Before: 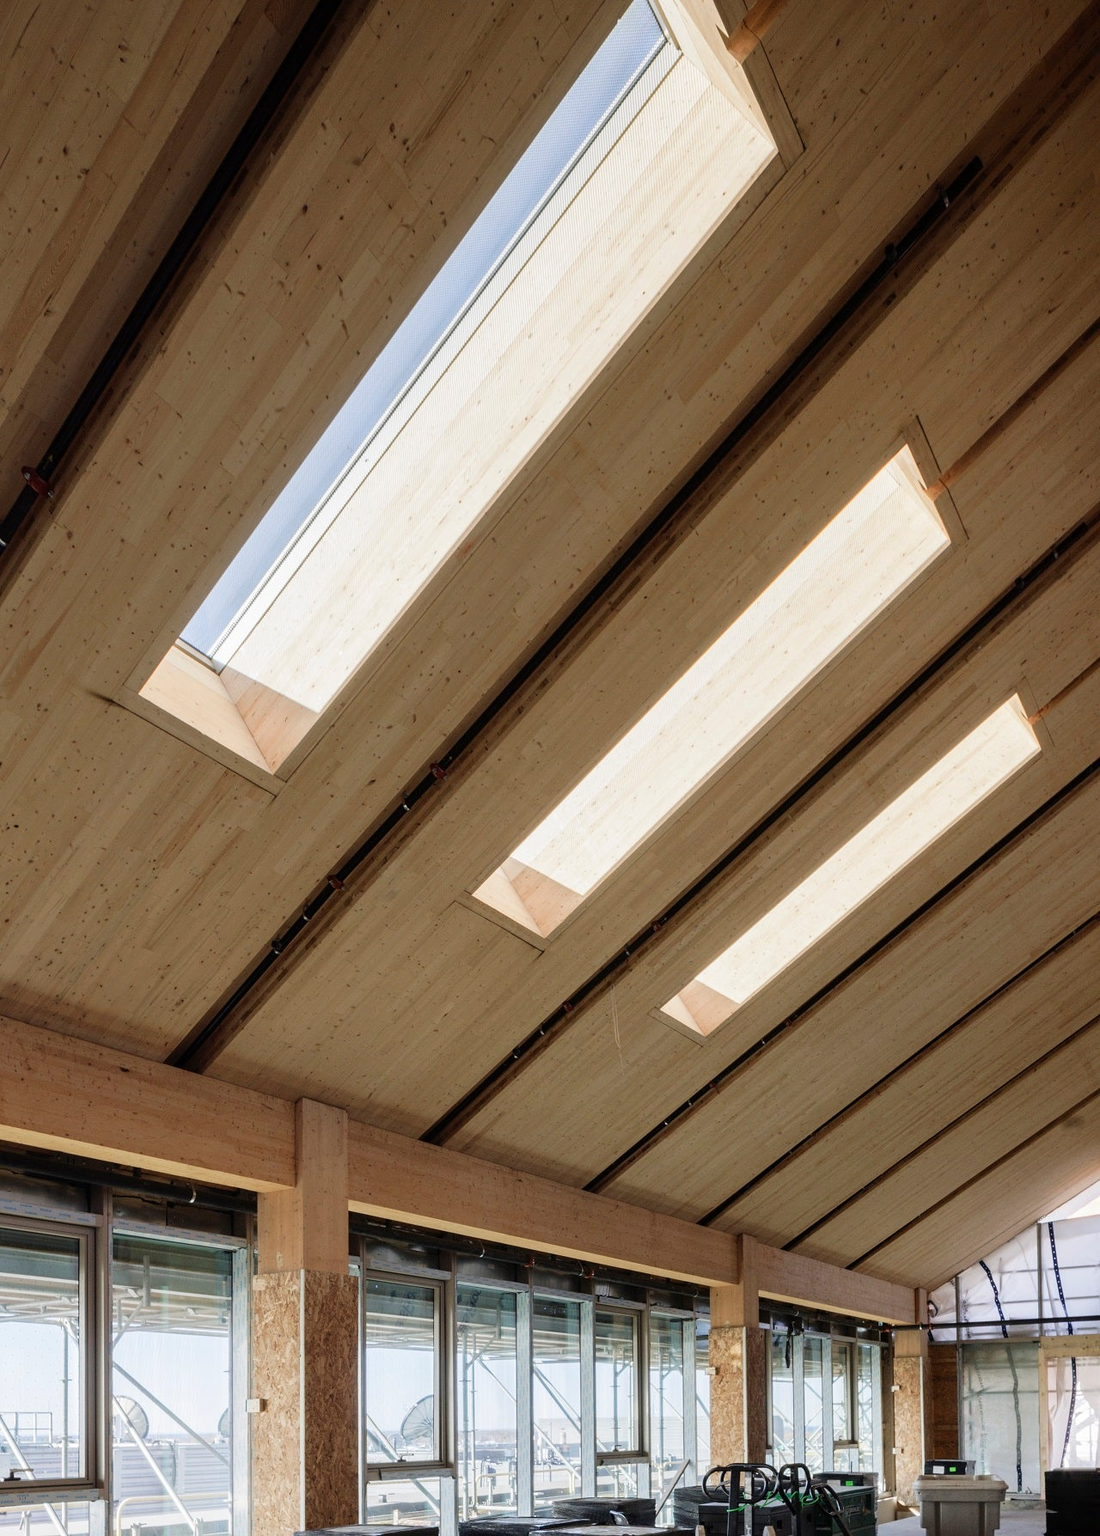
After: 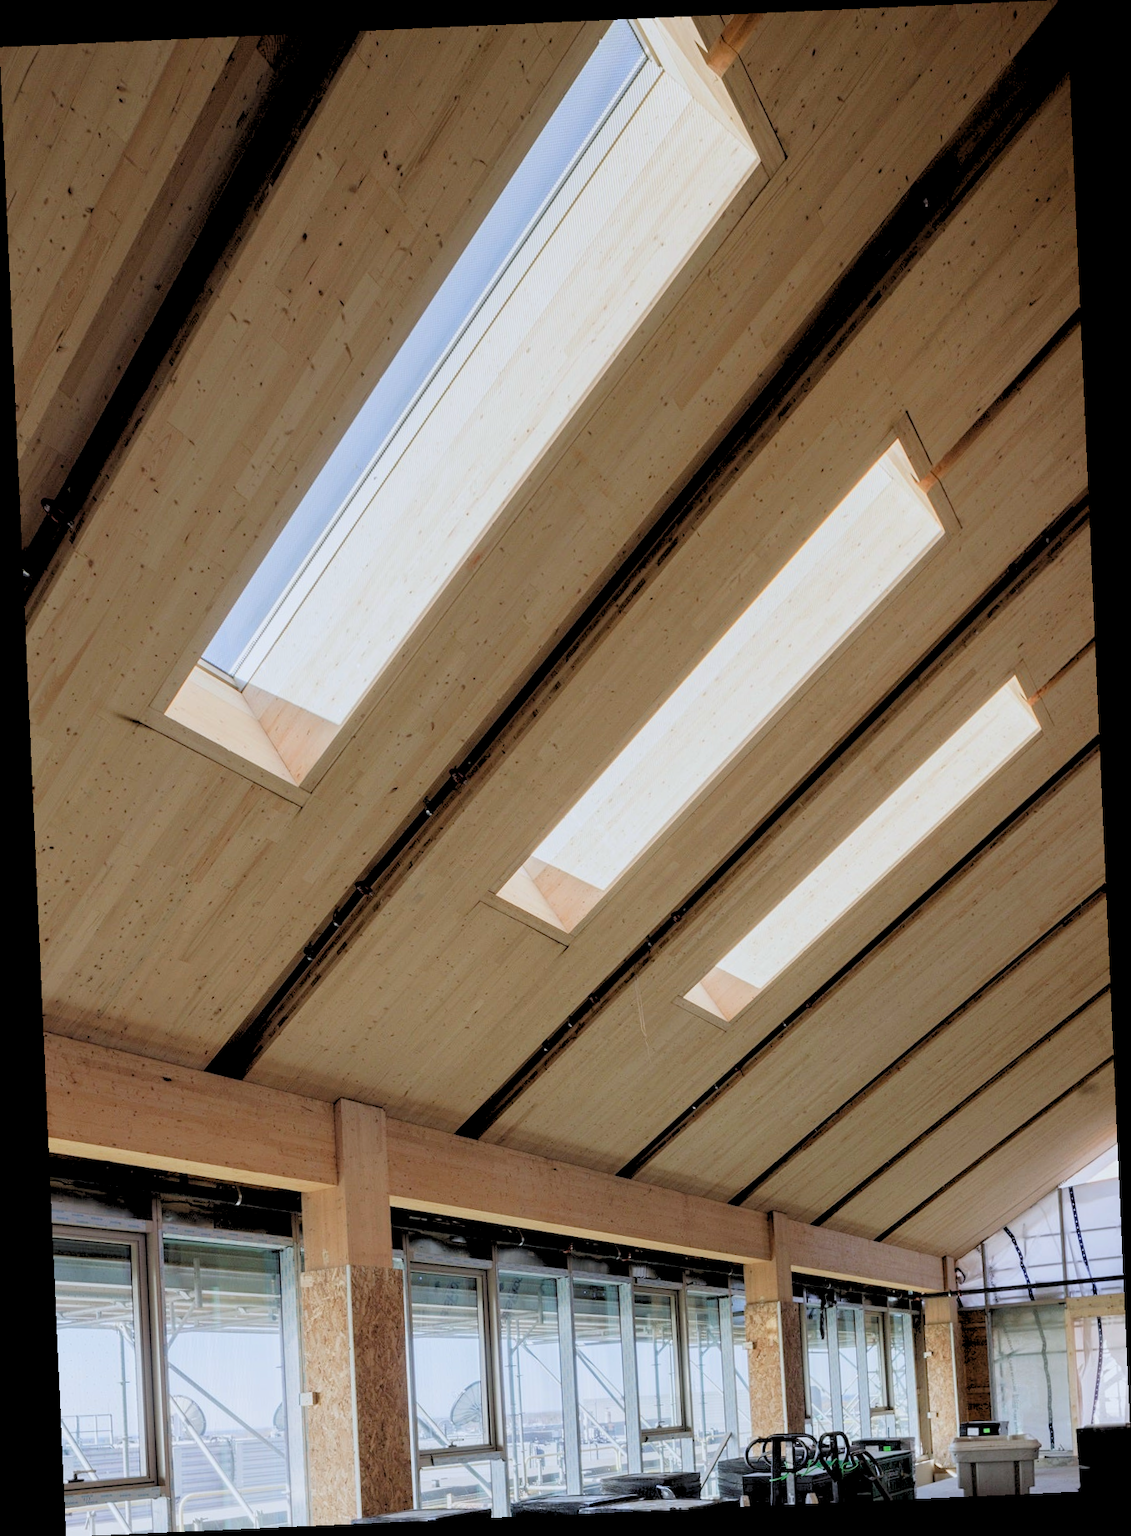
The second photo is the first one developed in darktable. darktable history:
white balance: red 0.967, blue 1.049
color balance: on, module defaults
rgb levels: preserve colors sum RGB, levels [[0.038, 0.433, 0.934], [0, 0.5, 1], [0, 0.5, 1]]
rotate and perspective: rotation -2.56°, automatic cropping off
color zones: mix -62.47%
